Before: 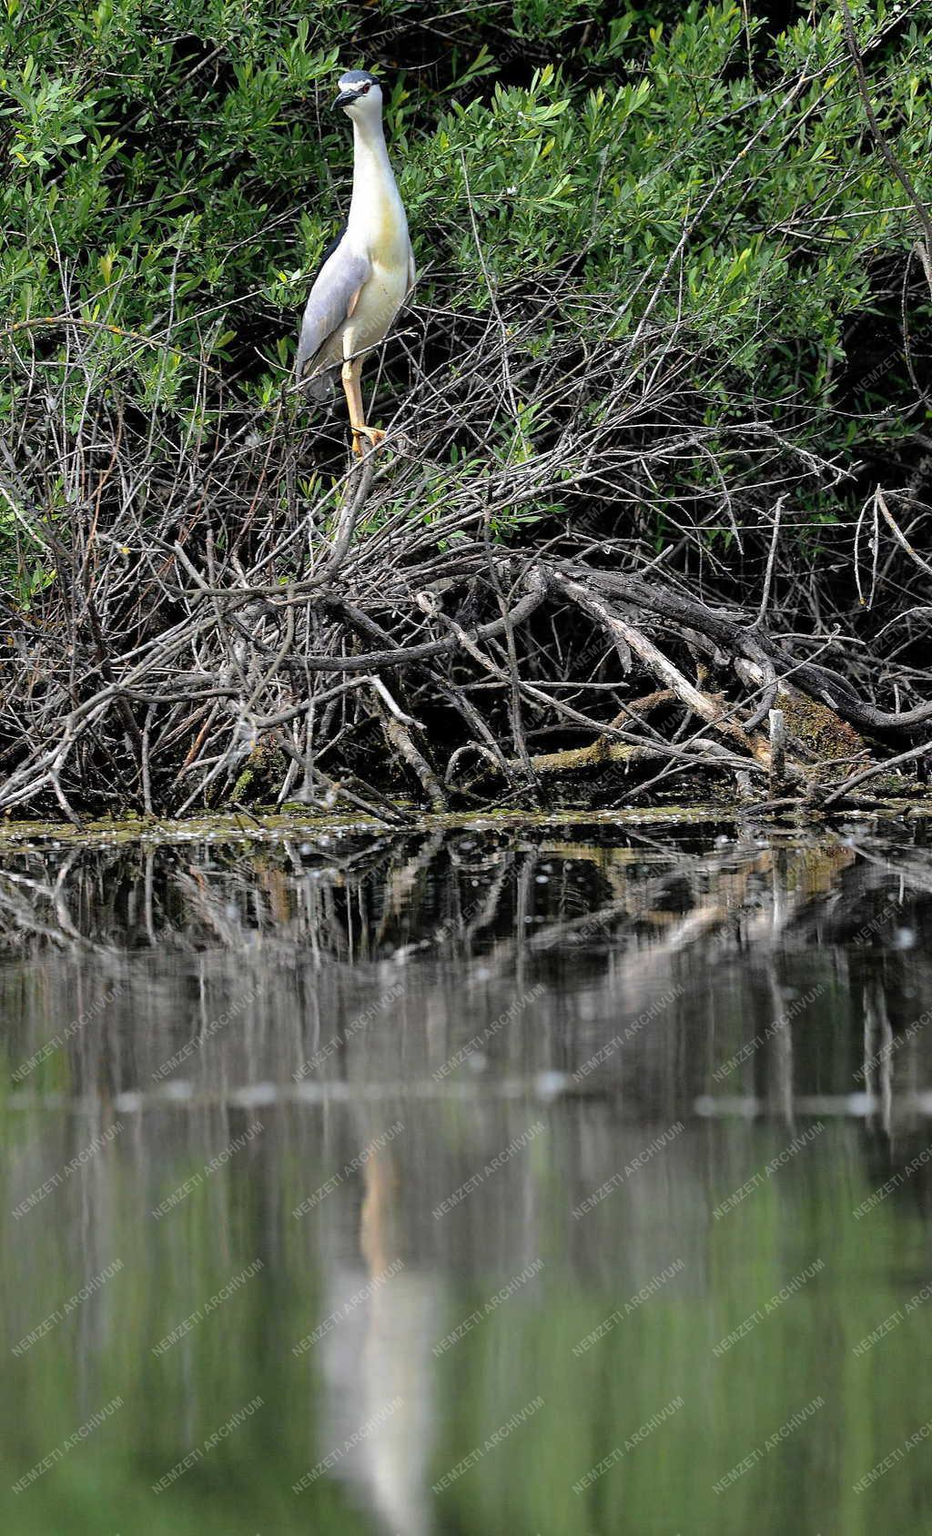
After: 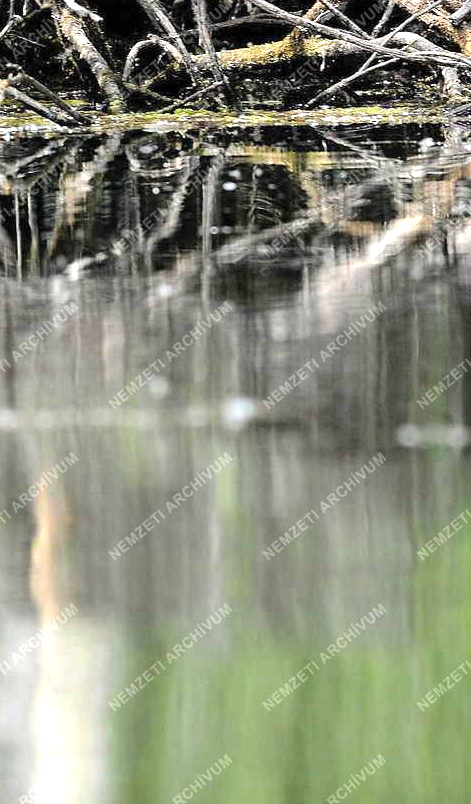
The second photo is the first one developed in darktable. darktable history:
color correction: highlights b* 2.99
crop: left 35.749%, top 46.211%, right 18.17%, bottom 6.114%
exposure: black level correction 0, exposure 1.125 EV, compensate highlight preservation false
